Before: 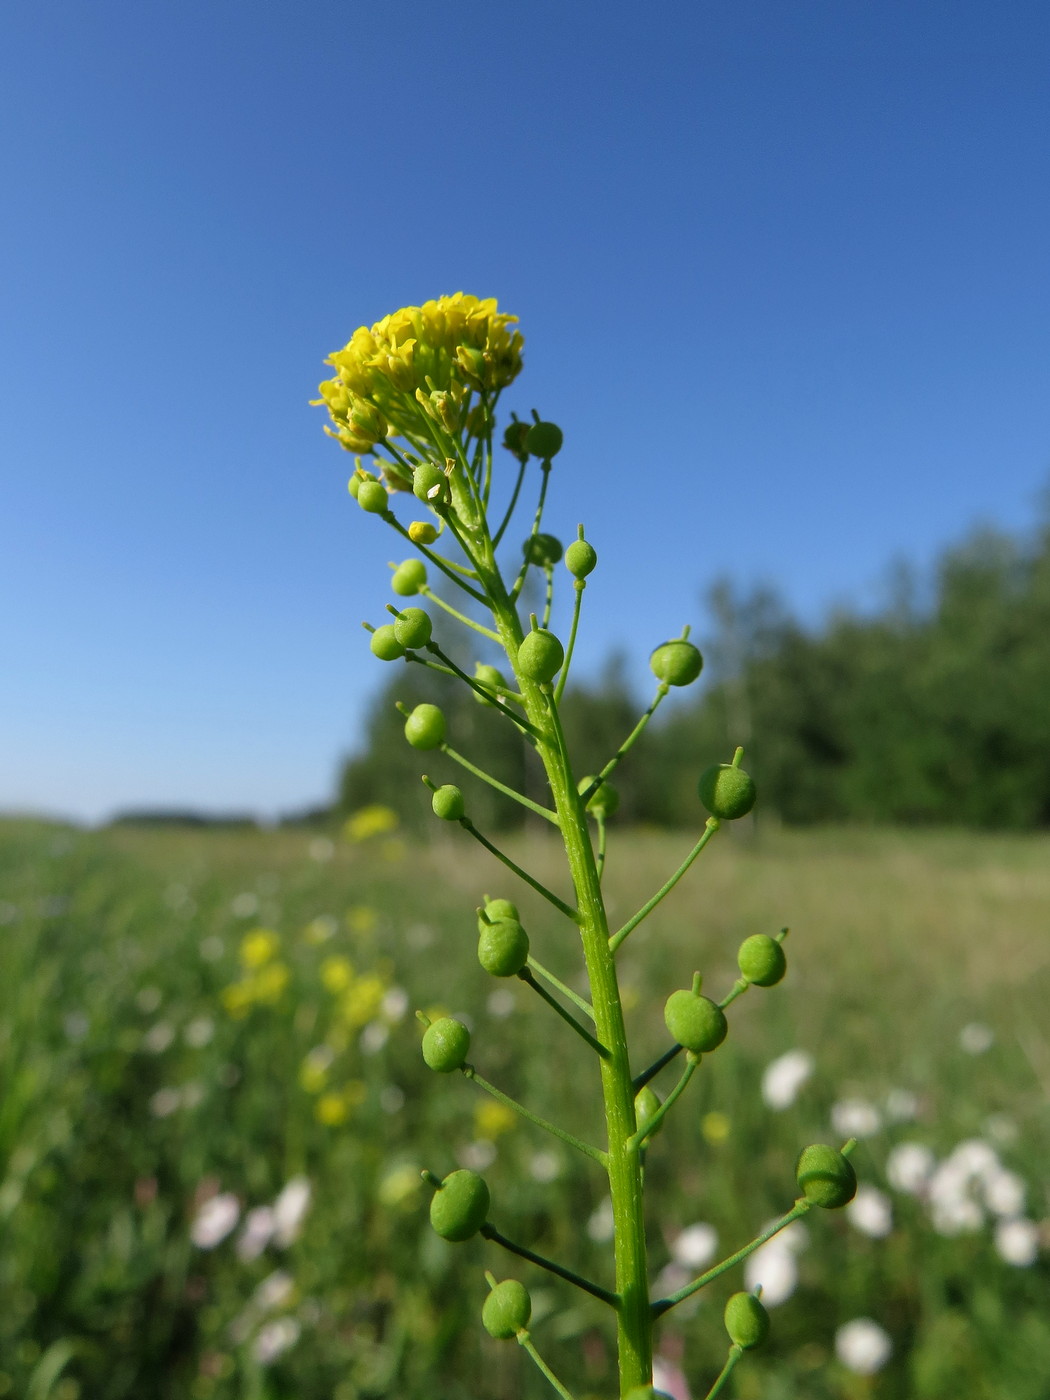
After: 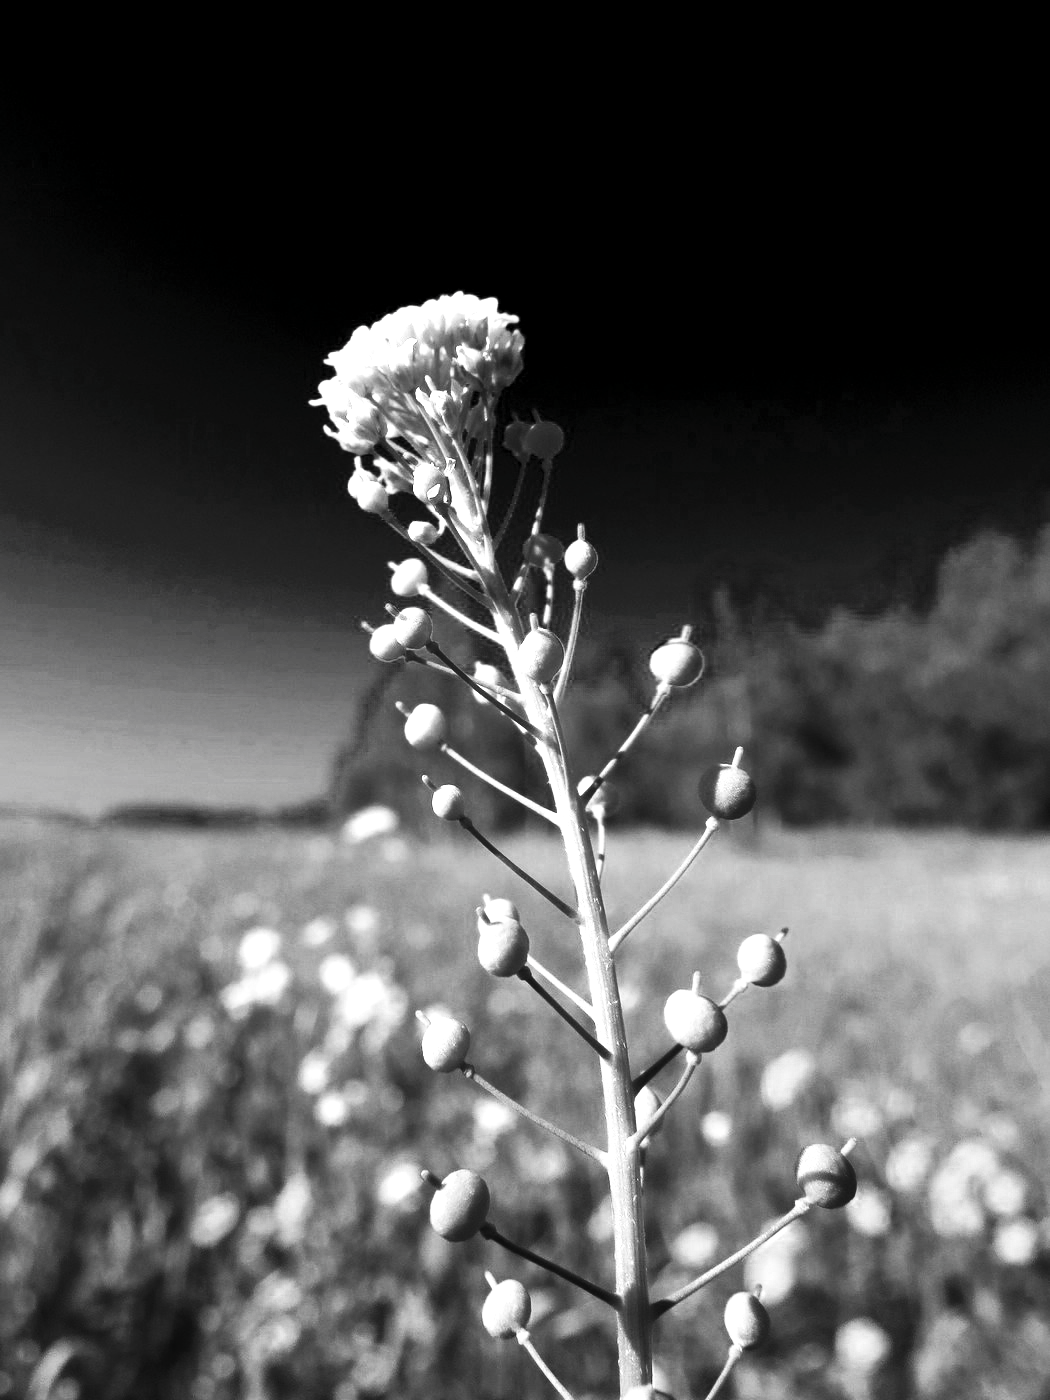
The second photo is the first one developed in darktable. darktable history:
tone curve: curves: ch0 [(0, 0) (0.003, 0) (0.011, 0) (0.025, 0) (0.044, 0.006) (0.069, 0.024) (0.1, 0.038) (0.136, 0.052) (0.177, 0.08) (0.224, 0.112) (0.277, 0.145) (0.335, 0.206) (0.399, 0.284) (0.468, 0.372) (0.543, 0.477) (0.623, 0.593) (0.709, 0.717) (0.801, 0.815) (0.898, 0.92) (1, 1)], preserve colors none
color look up table: target L [104.42, 105.06, 83.84, 104.74, 104.42, 104.42, 105.06, 67.74, 56.32, 27.09, 201.43, 104.11, 105.06, 61.7, 104.74, 81.93, 104.42, 52.54, 42.37, 64.74, 54.24, 3.781, 32.75, 21.7, 92.35, 55.54, 68.74, 57.87, 24.42, 5.749, 66.24, 5.749, 0, 4.324, 24.42, 3.781, 41.55, 3.781, 3.781, 3.781, 7.743, 0, 3.781, 72.21, 75.15, 62.46, 3.781, 9.762, 32.32], target a [0.001 ×9, 0, 0, 0.001 ×10, -1.591, 0.001, 0, 0, 0.001, 0.001, 0.001, -0.123, 0, 0.001, 0, 0, 0, -0.123, -1.591, 0.001, -1.591, -1.591, -1.591, 0, 0, -1.591, 0.001, 0.001, 0.001, -1.591, 0, 0.001], target b [-0.004, -0.004, -0.007, -0.004 ×4, -0.006, -0.006, 0.002, -0.001, -0.004, -0.004, -0.006, -0.004, -0.007, -0.004, -0.006, -0.003, -0.006, -0.006, 0.791, -0.004, 0.002, 0, -0.008, -0.006, -0.006, 1.549, -0.003, -0.006, -0.003, 0, -0.002, 1.549, 0.791, -0.003, 0.791, 0.791, 0.791, -0.002, 0, 0.791, -0.006, -0.006, -0.001, 0.791, -0.002, -0.006], num patches 49
